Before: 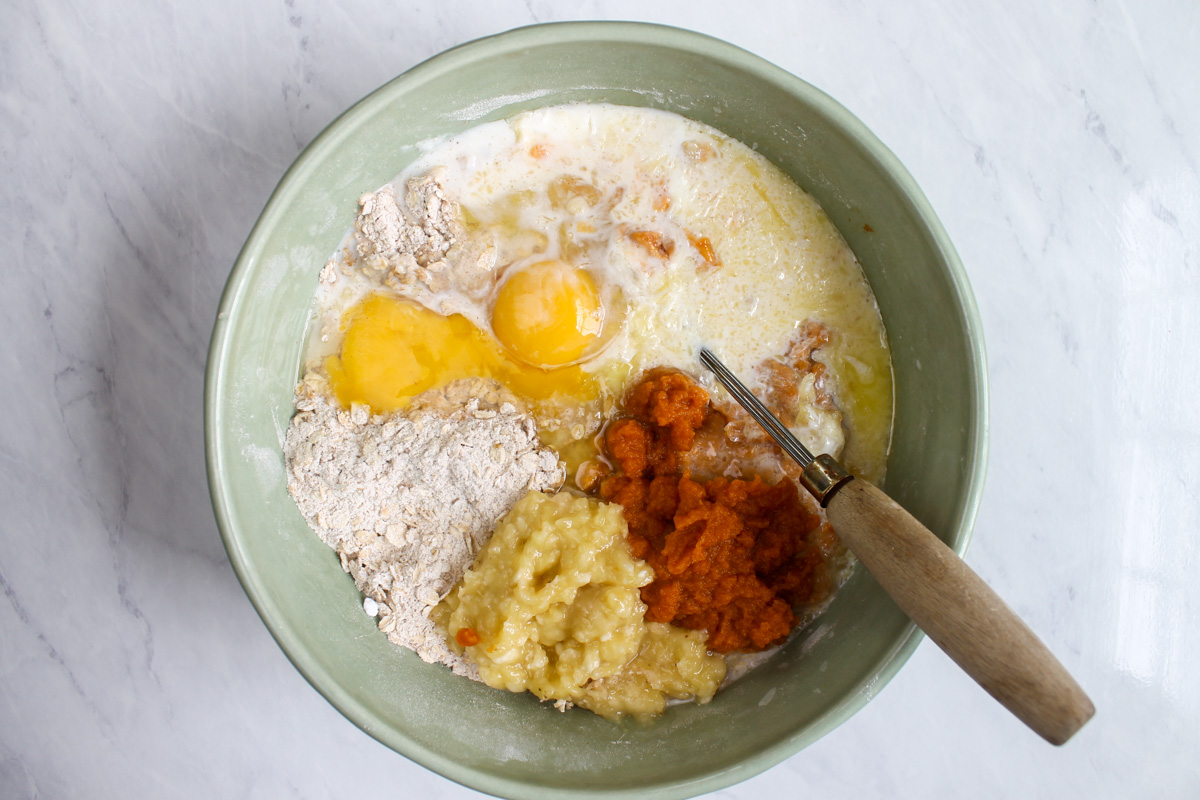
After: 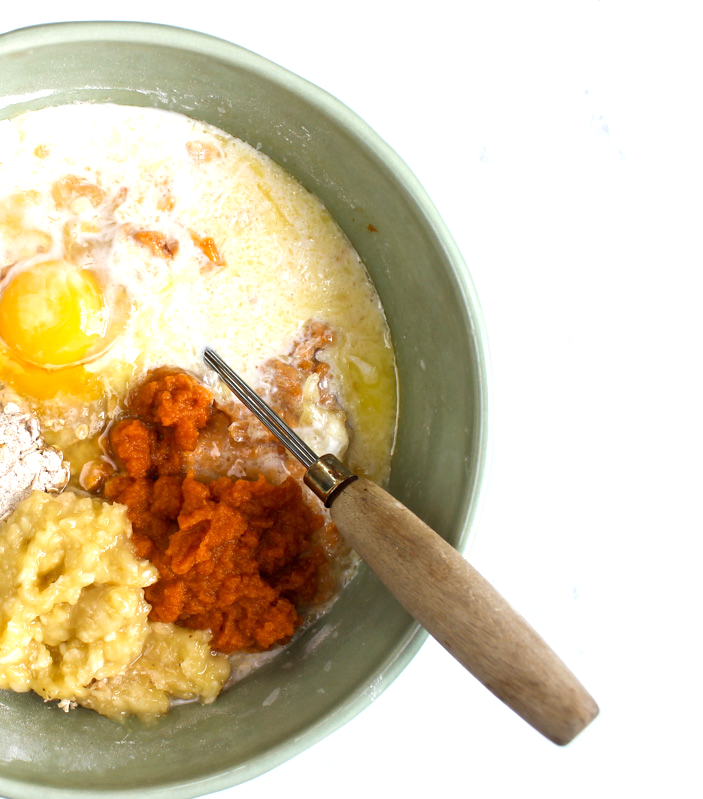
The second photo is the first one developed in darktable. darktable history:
exposure: exposure 0.658 EV, compensate exposure bias true, compensate highlight preservation false
crop: left 41.353%
